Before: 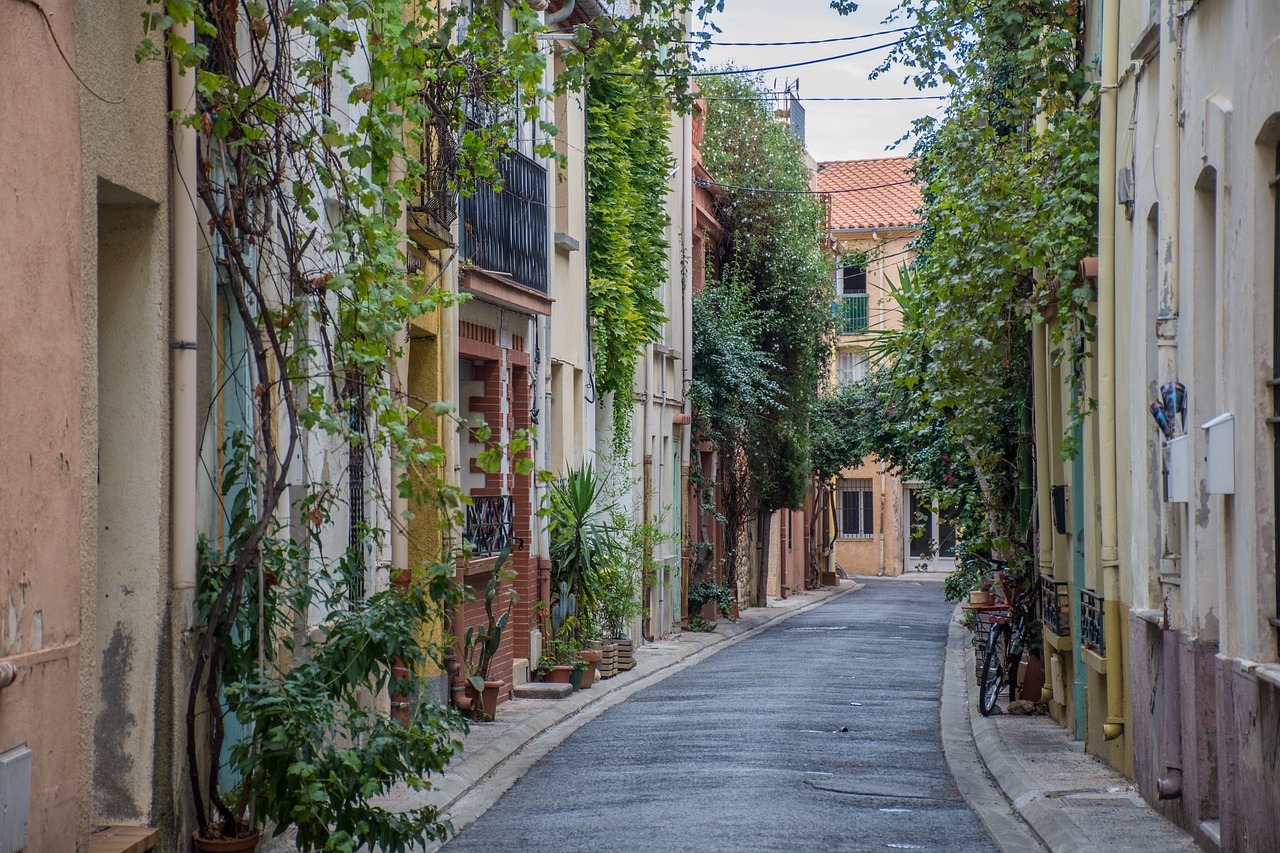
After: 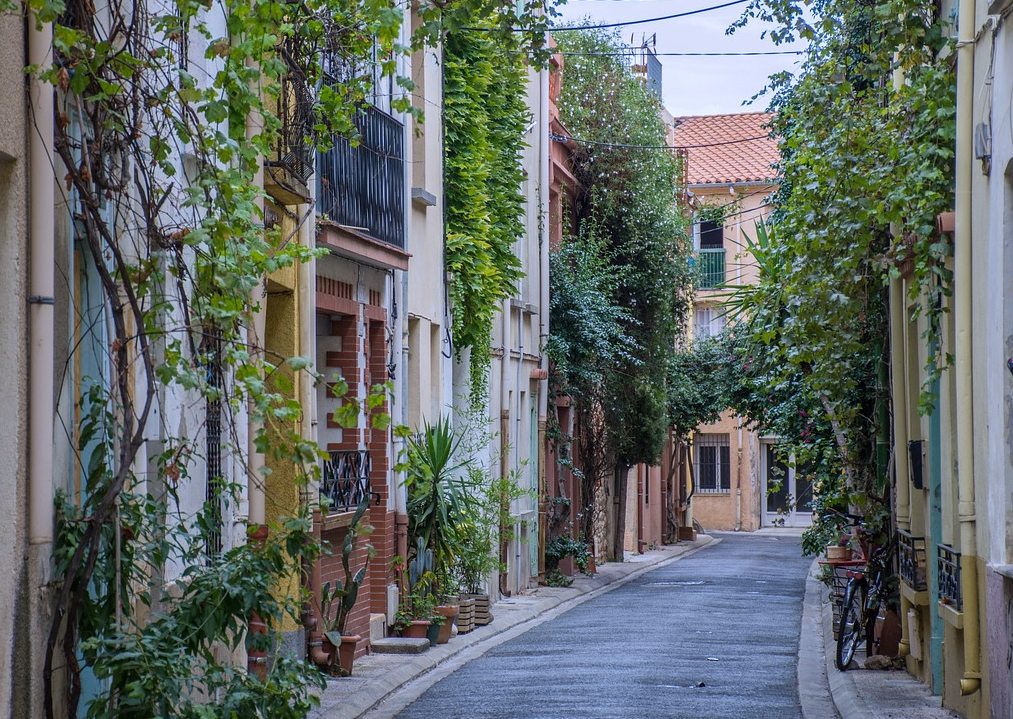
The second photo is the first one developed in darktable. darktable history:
crop: left 11.225%, top 5.381%, right 9.565%, bottom 10.314%
white balance: red 0.967, blue 1.119, emerald 0.756
